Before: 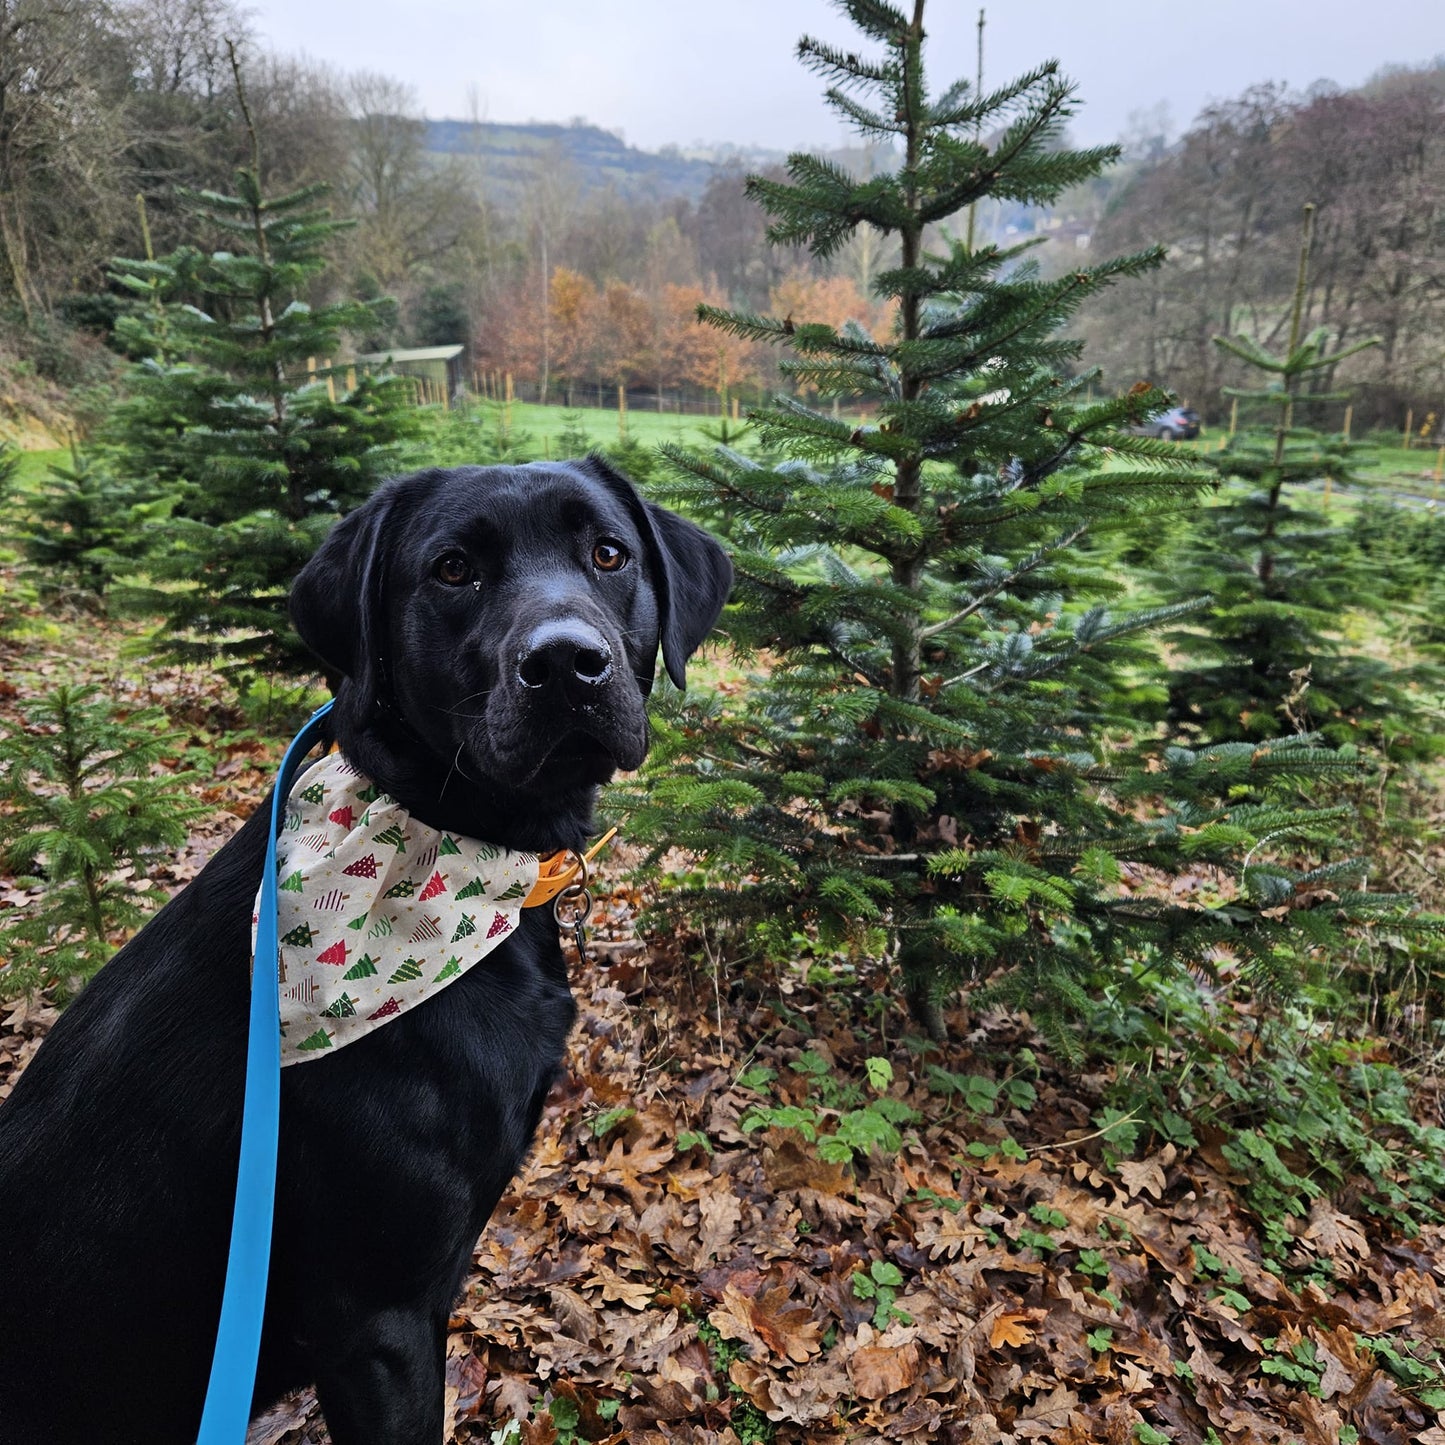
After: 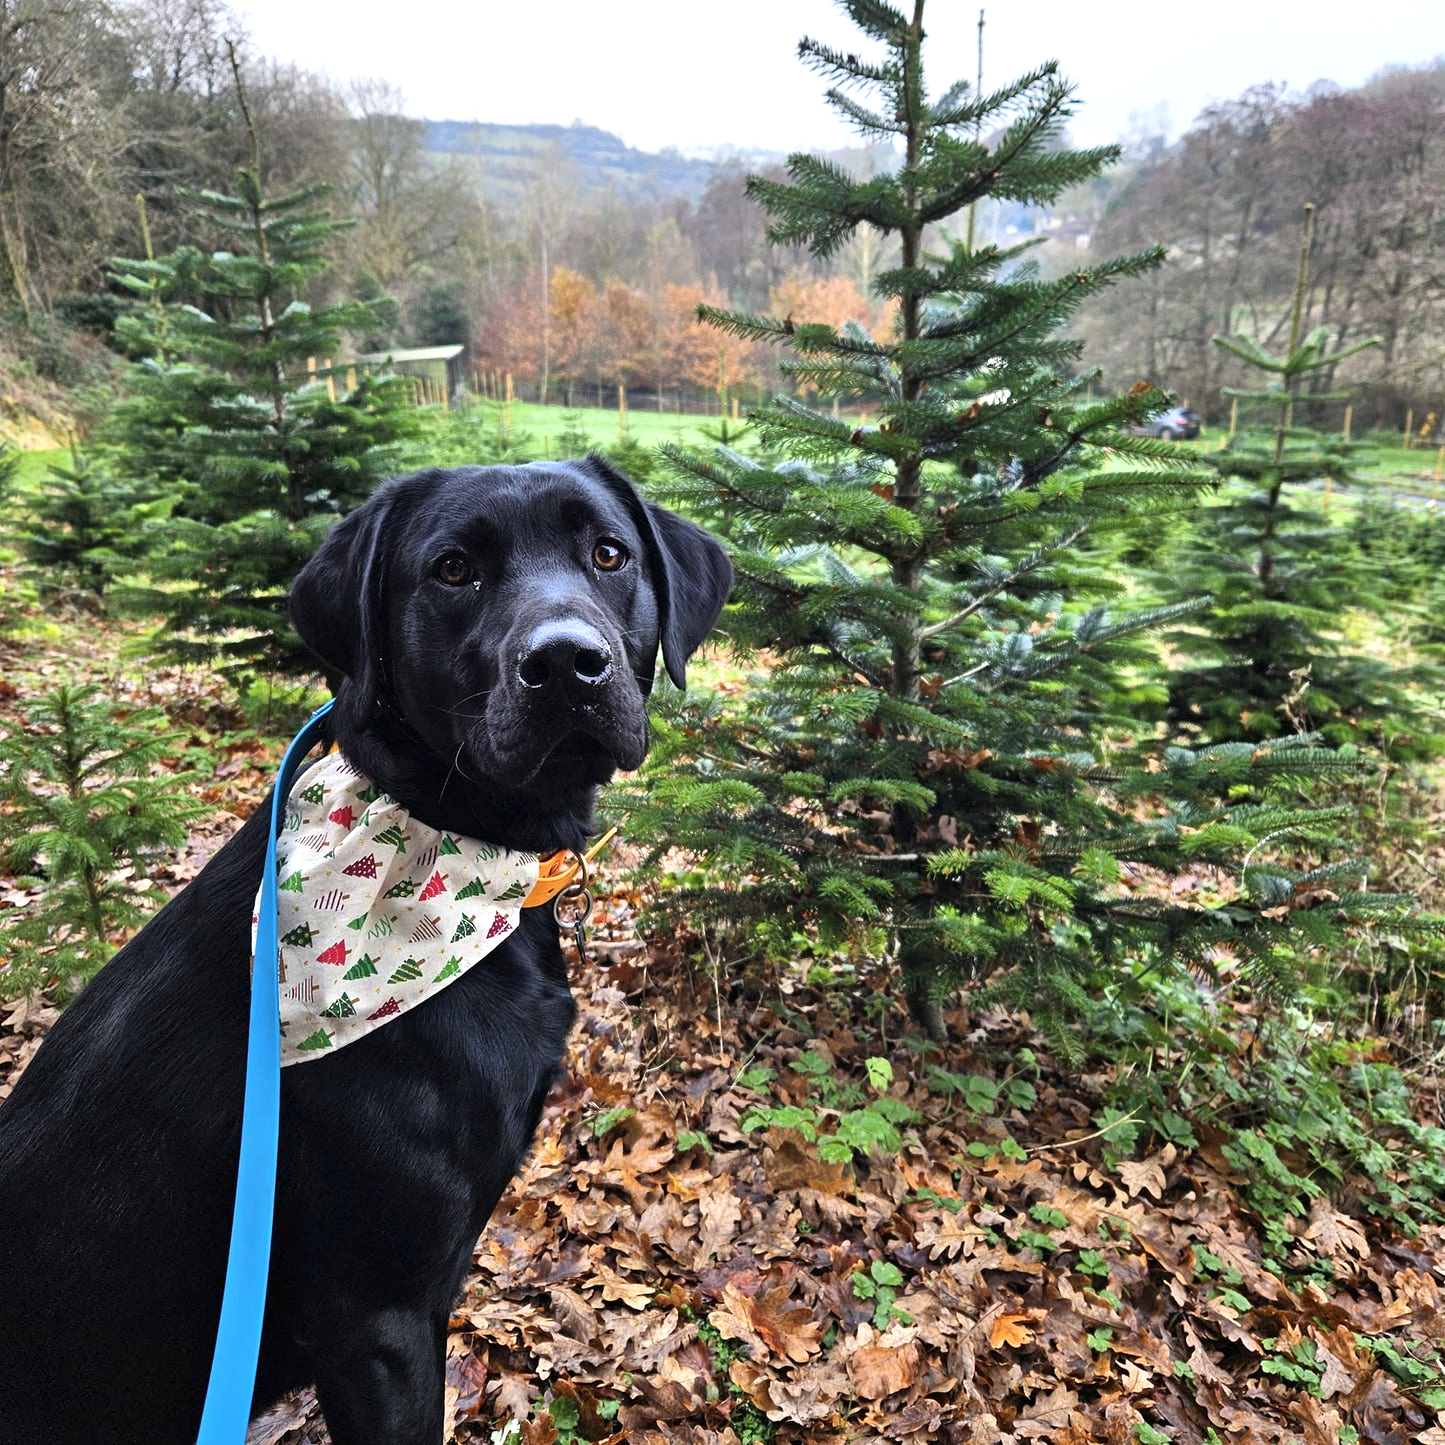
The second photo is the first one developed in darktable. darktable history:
shadows and highlights: shadows 12, white point adjustment 1.2, highlights -0.36, soften with gaussian
exposure: exposure 0.6 EV, compensate highlight preservation false
